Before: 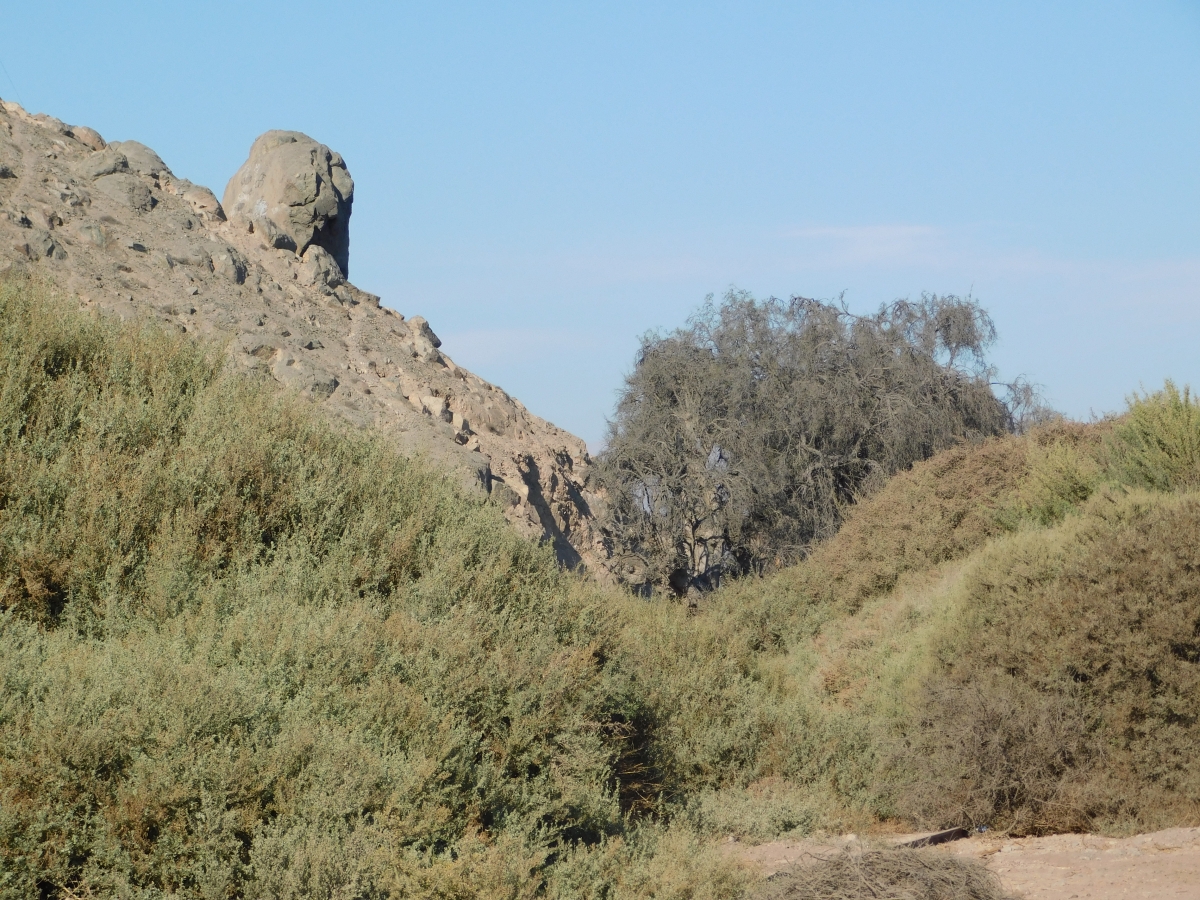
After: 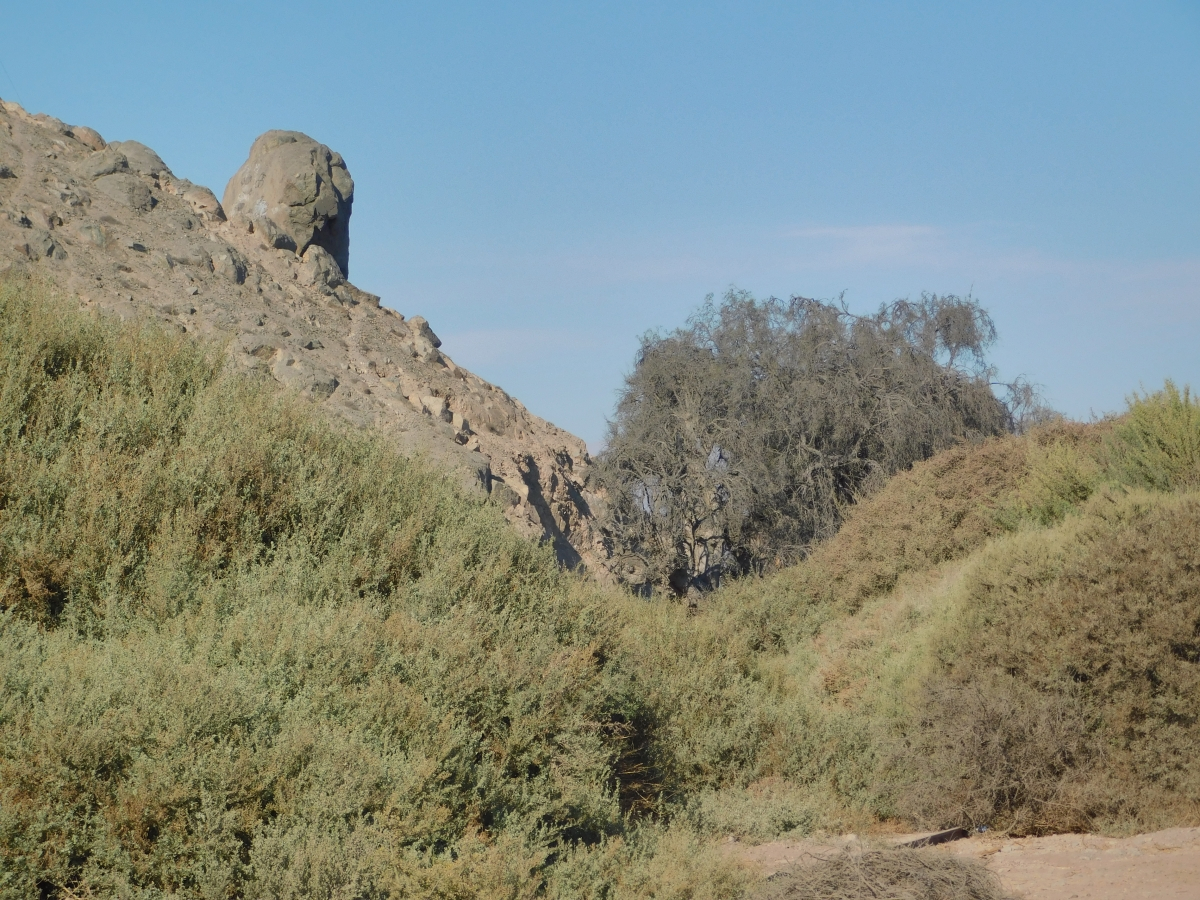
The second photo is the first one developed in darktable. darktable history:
shadows and highlights: shadows 40.31, highlights -59.85
